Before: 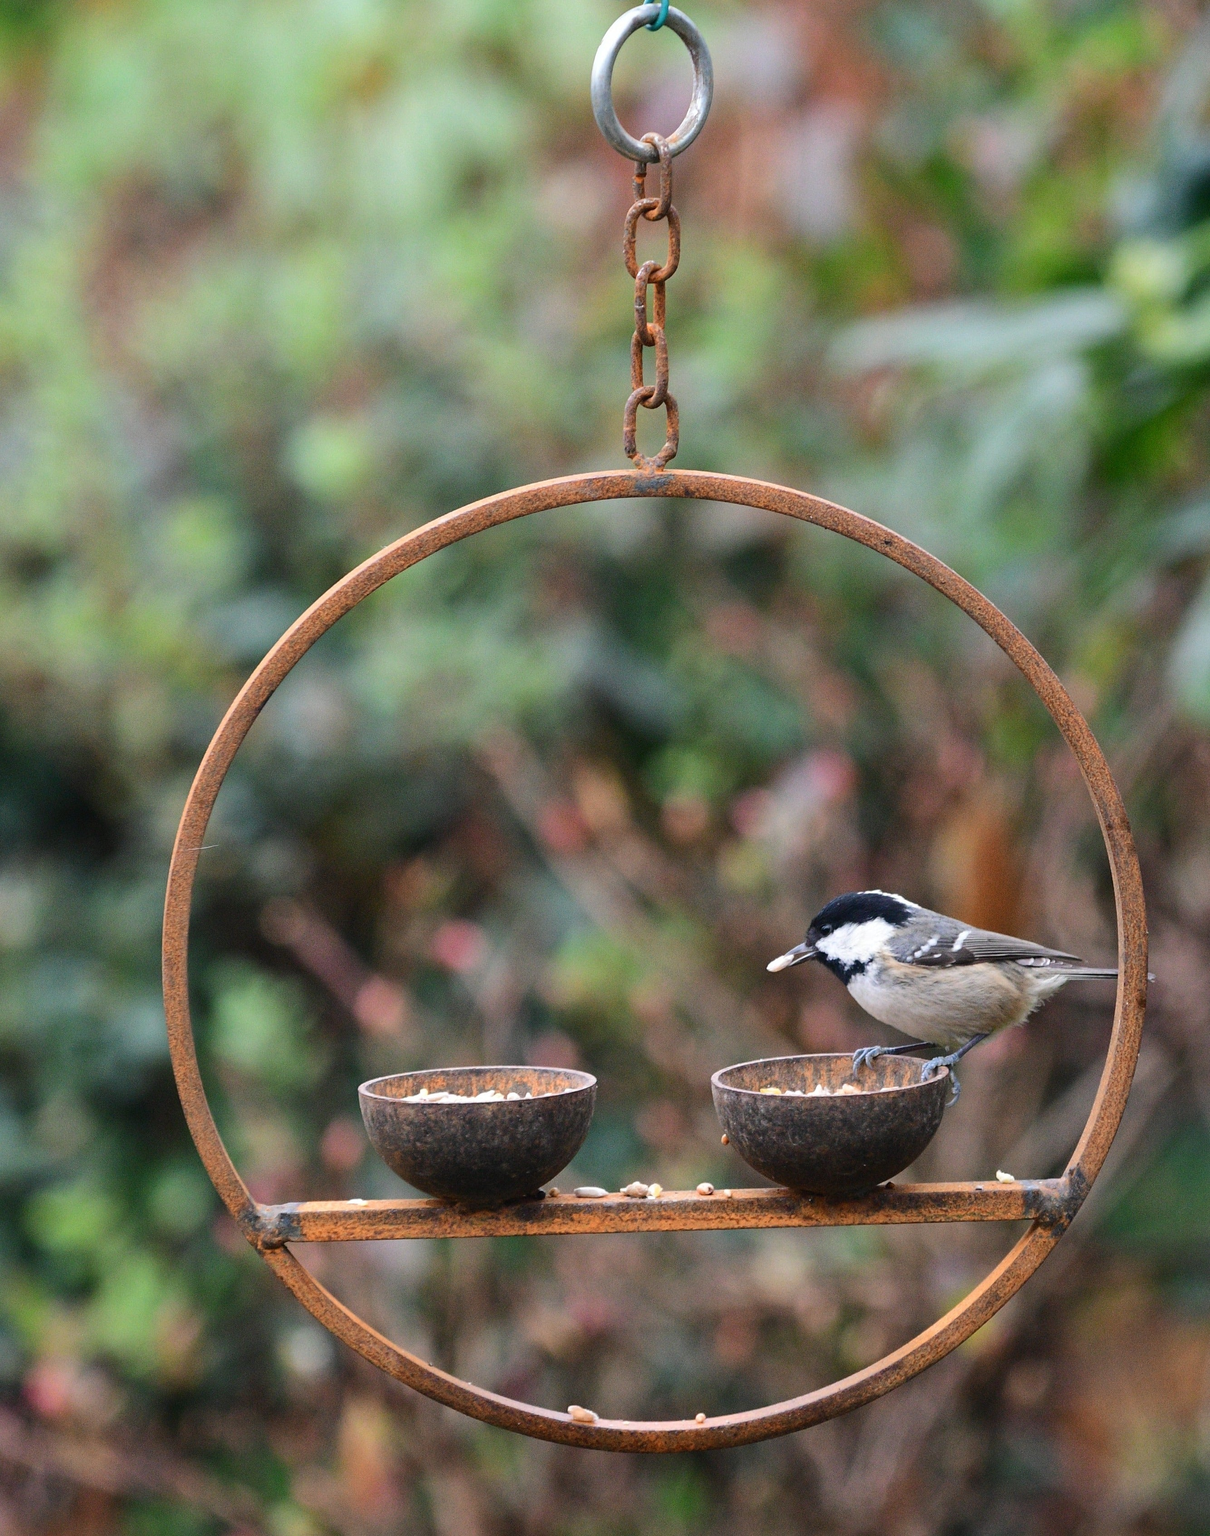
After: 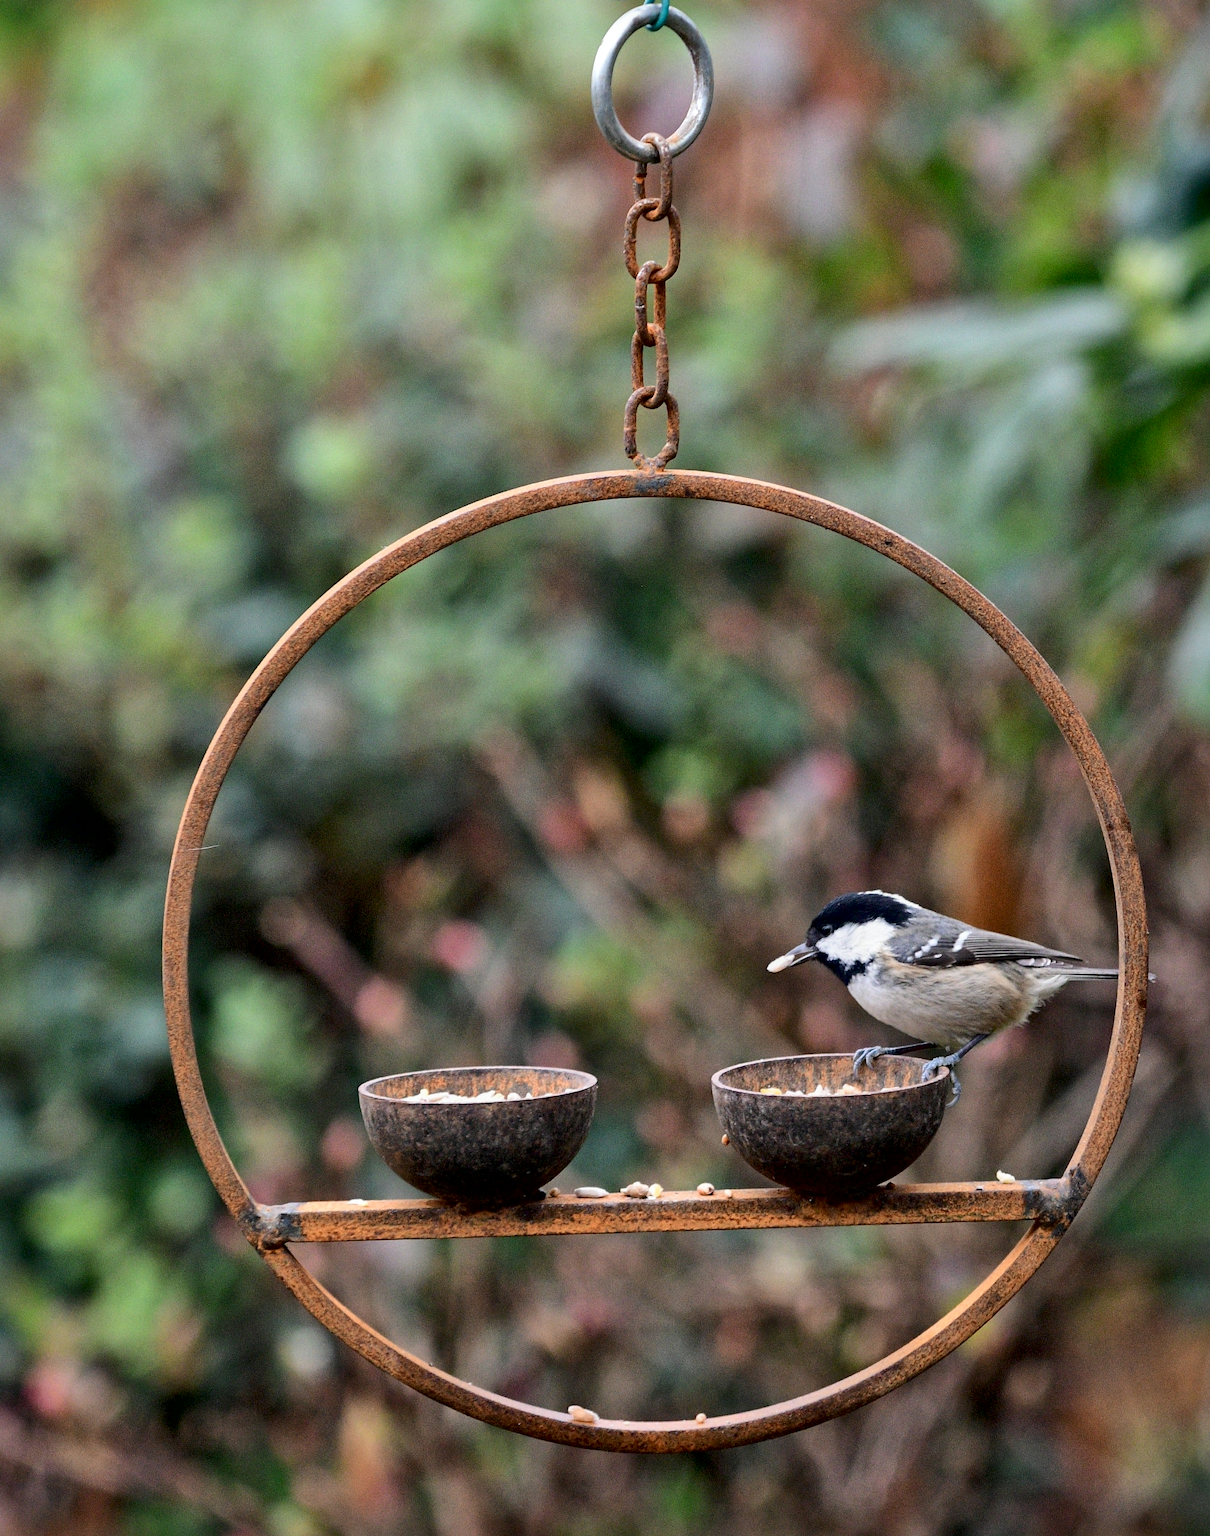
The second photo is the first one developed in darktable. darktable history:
exposure: black level correction 0.006, exposure -0.226 EV, compensate highlight preservation false
local contrast: mode bilateral grid, contrast 25, coarseness 47, detail 151%, midtone range 0.2
